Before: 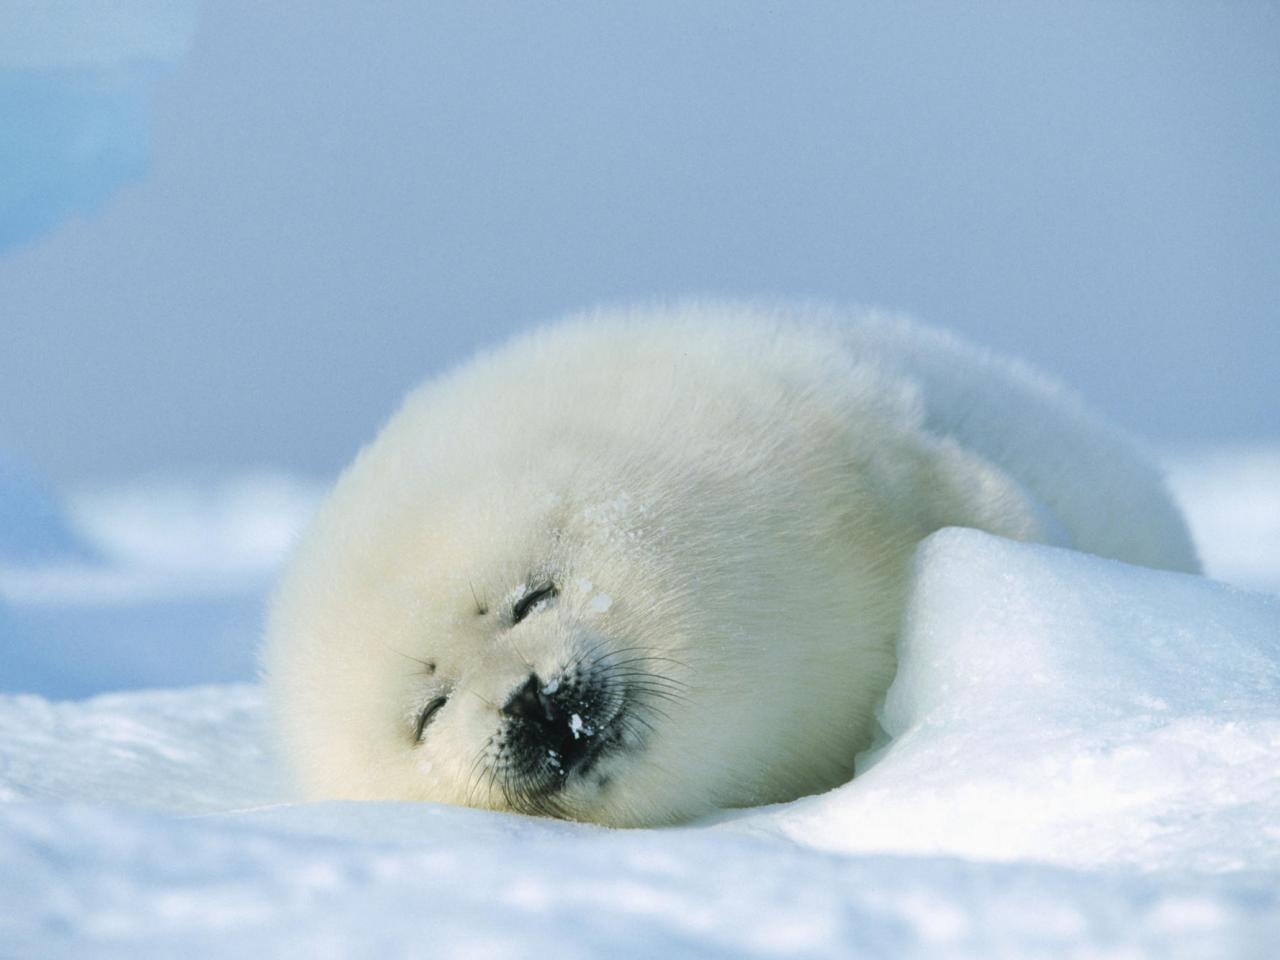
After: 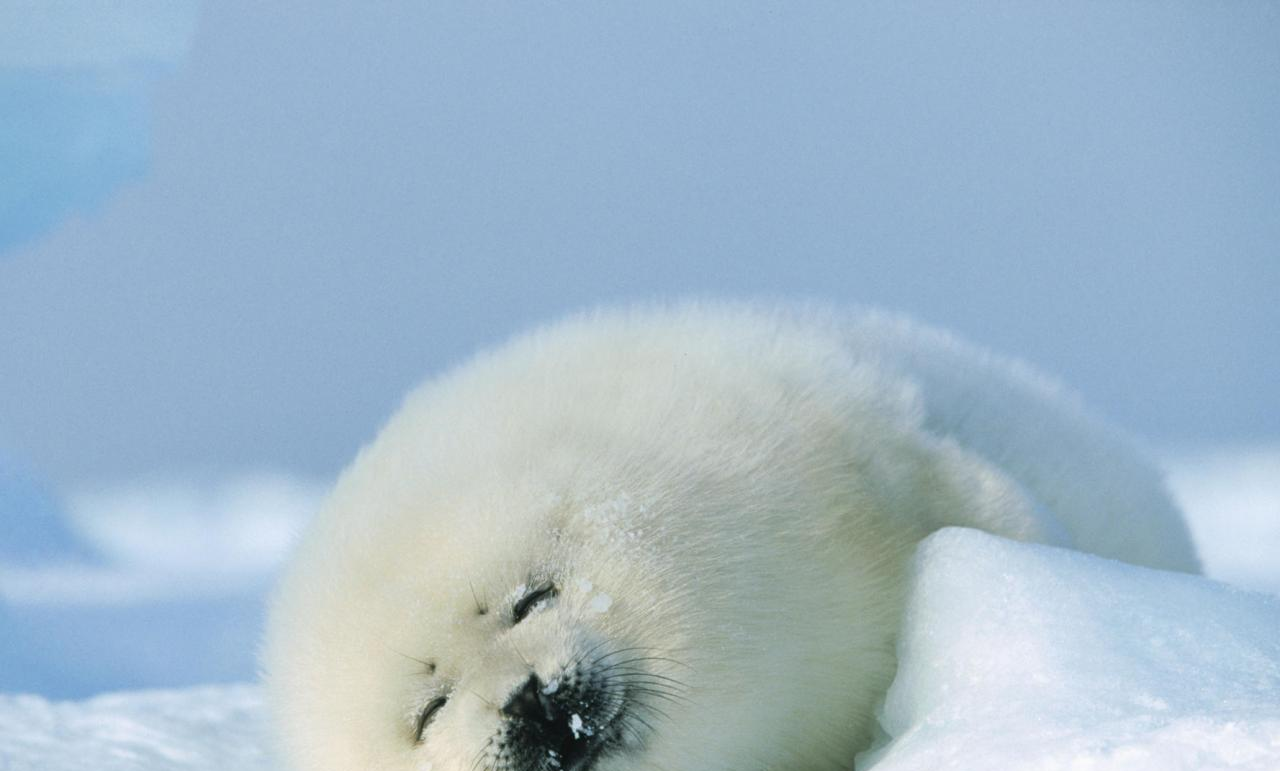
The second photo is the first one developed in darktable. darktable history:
exposure: compensate highlight preservation false
crop: bottom 19.658%
